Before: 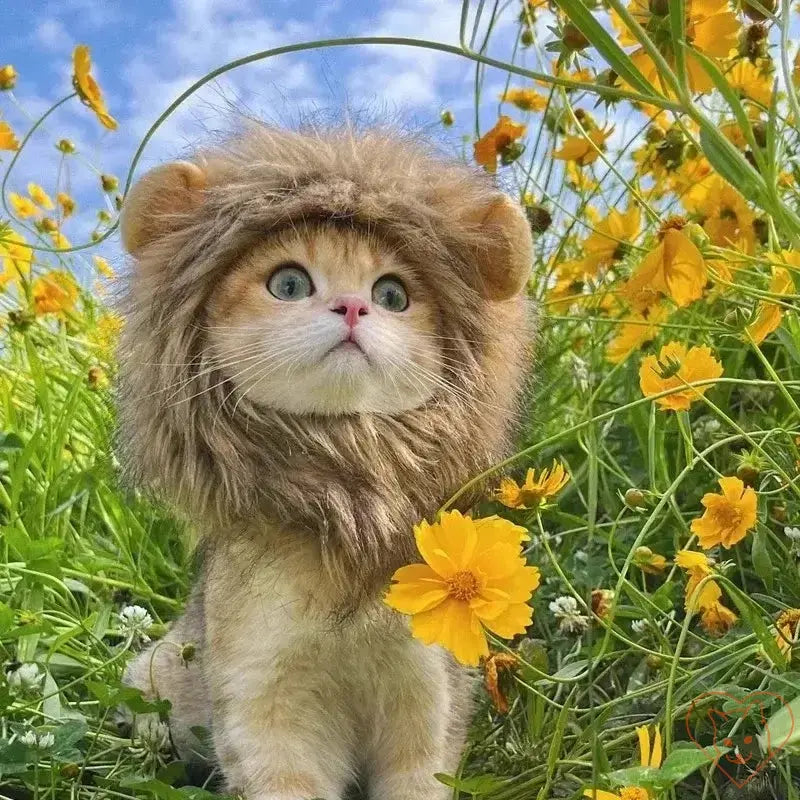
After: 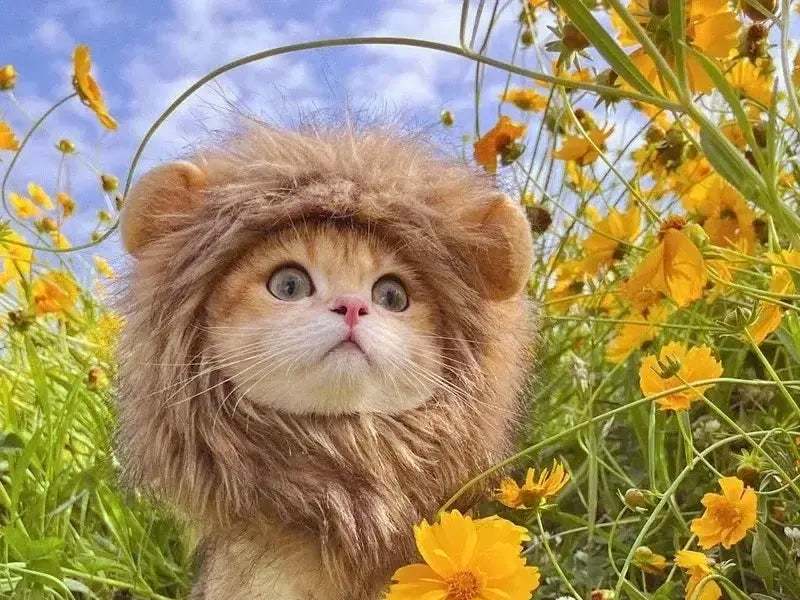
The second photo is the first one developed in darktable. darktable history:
crop: bottom 24.988%
rgb levels: mode RGB, independent channels, levels [[0, 0.474, 1], [0, 0.5, 1], [0, 0.5, 1]]
